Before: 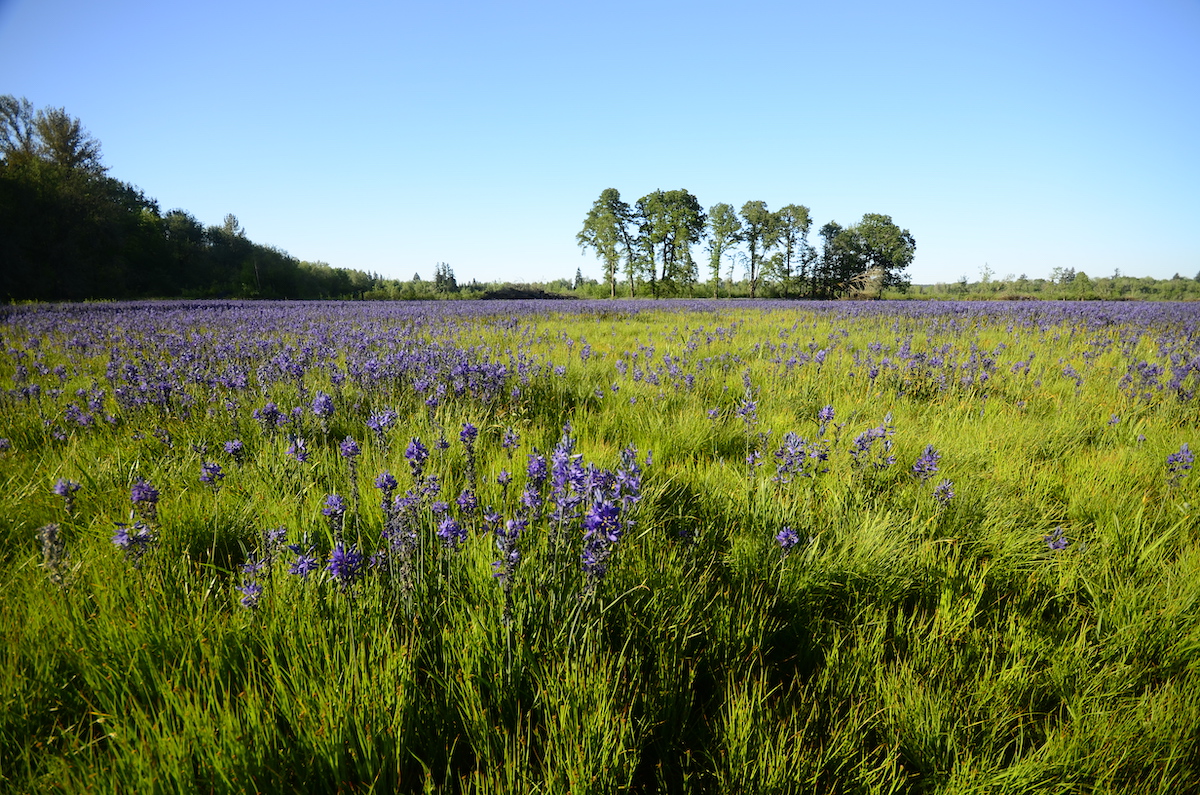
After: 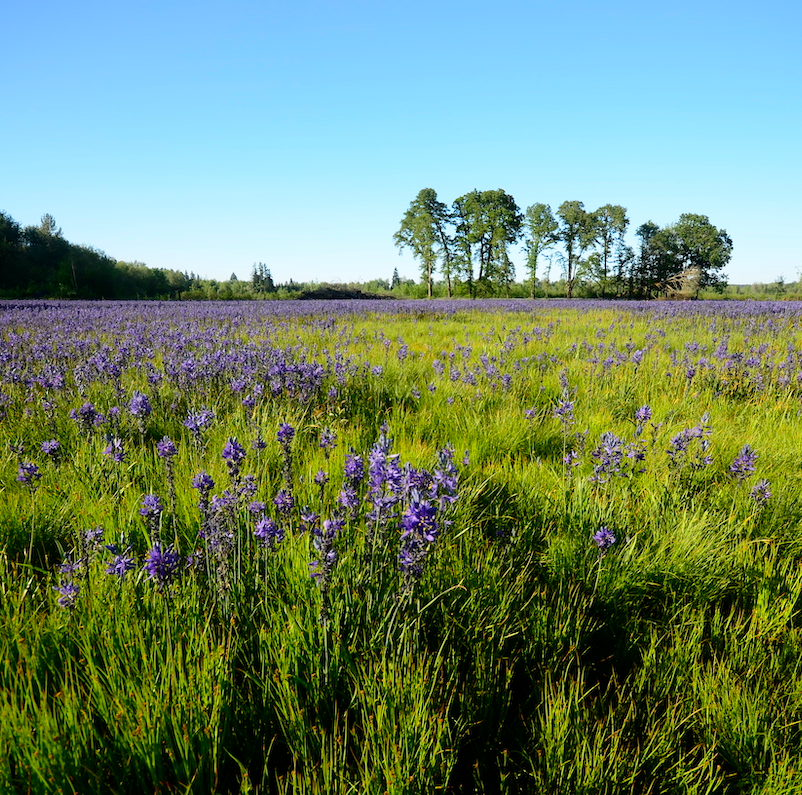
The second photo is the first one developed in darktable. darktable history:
crop and rotate: left 15.269%, right 17.846%
